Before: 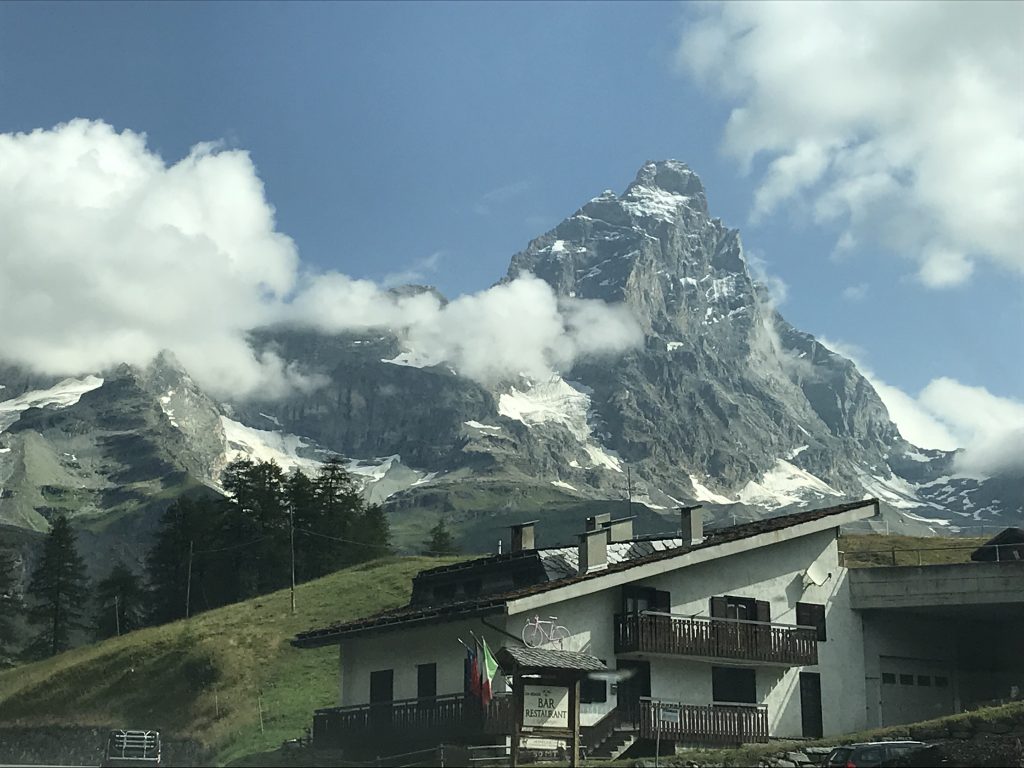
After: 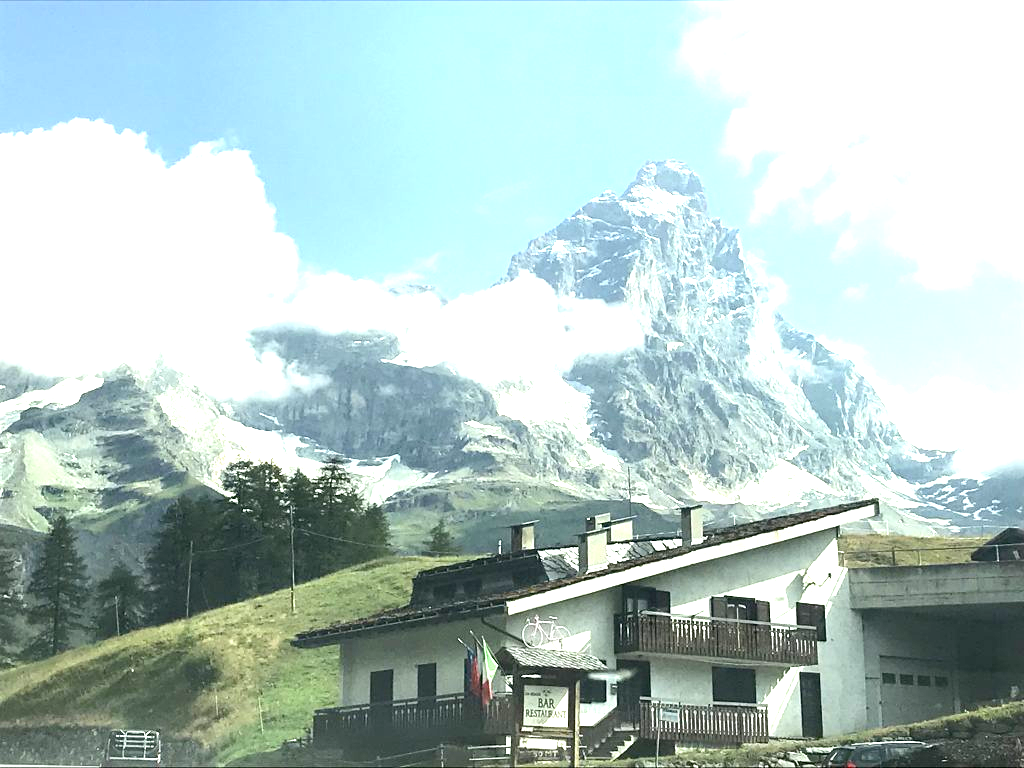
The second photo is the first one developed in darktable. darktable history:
contrast brightness saturation: contrast 0.1, brightness 0.02, saturation 0.02
exposure: black level correction 0.001, exposure 1.84 EV, compensate highlight preservation false
